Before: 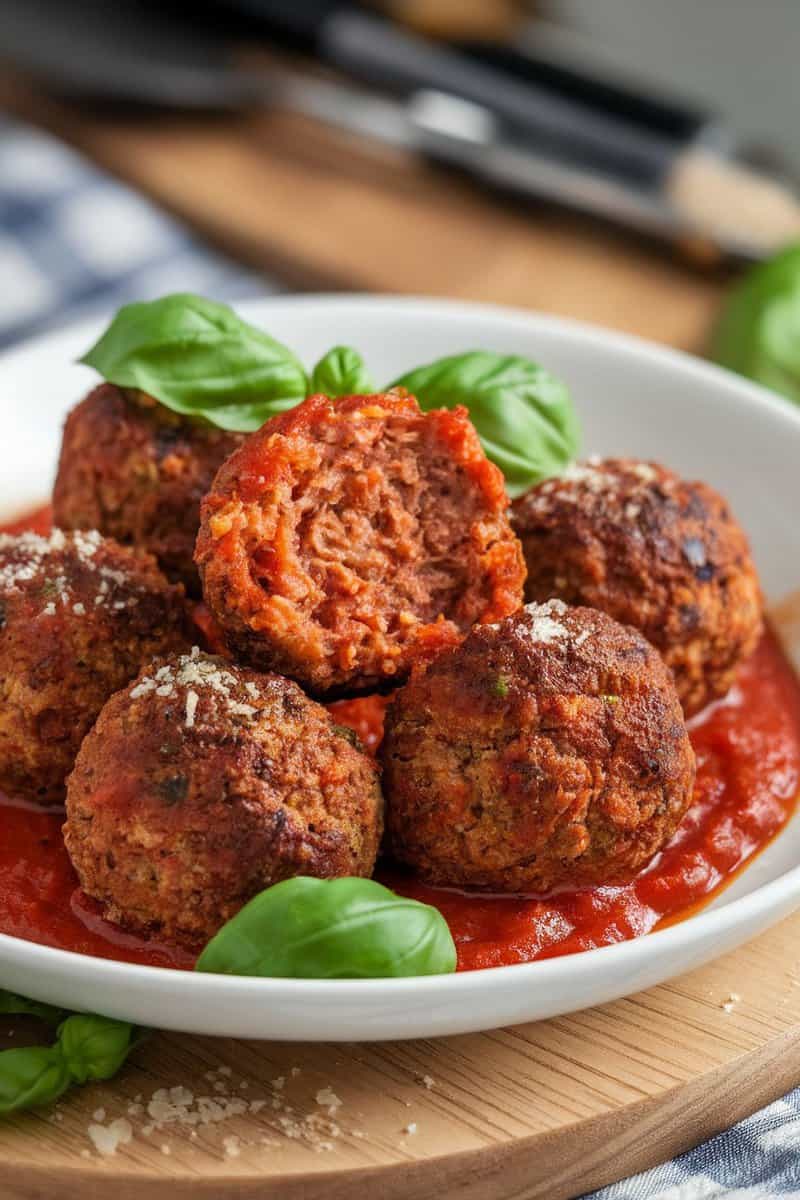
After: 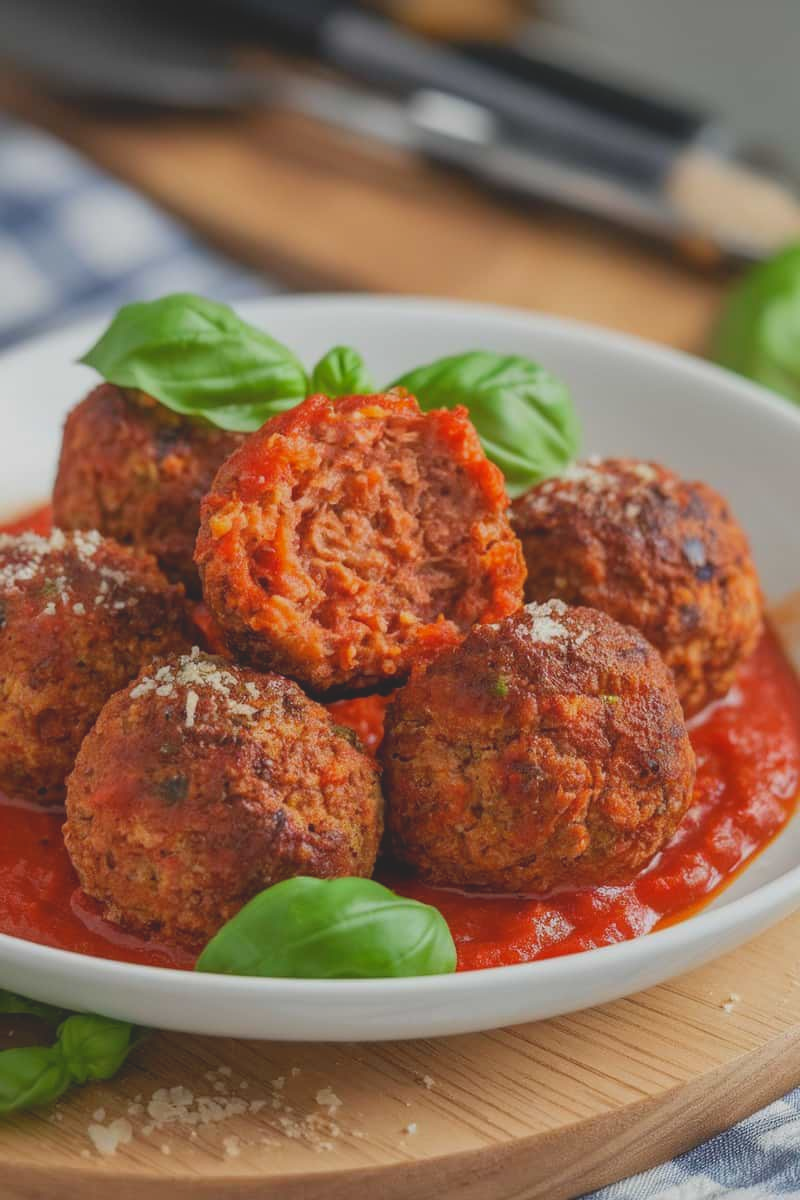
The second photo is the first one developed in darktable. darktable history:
contrast brightness saturation: contrast -0.281
